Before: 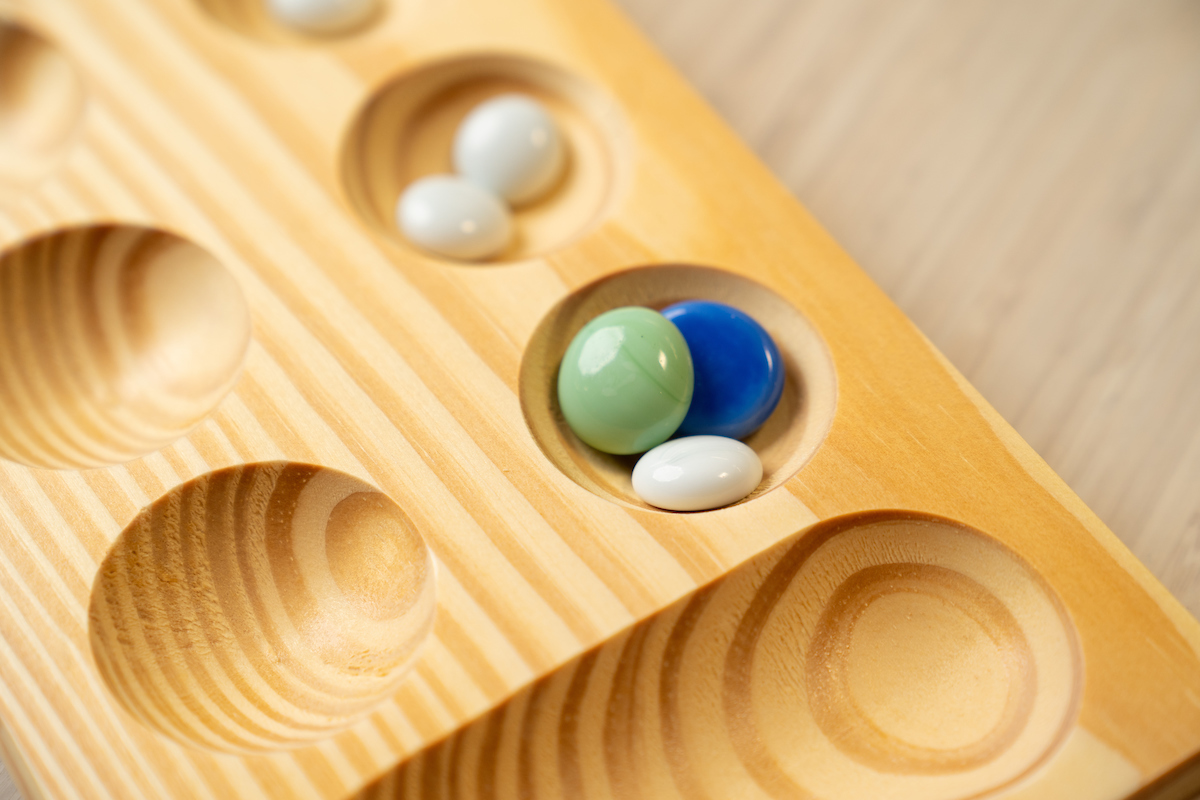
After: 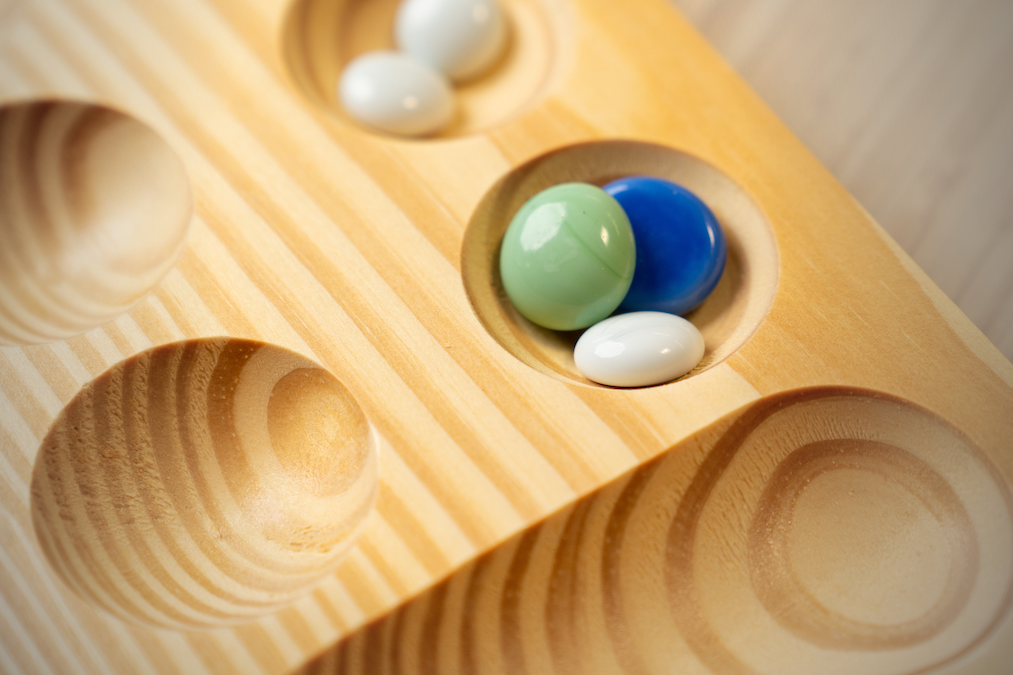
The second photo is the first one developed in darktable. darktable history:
crop and rotate: left 4.842%, top 15.51%, right 10.668%
vignetting: fall-off start 72.14%, fall-off radius 108.07%, brightness -0.713, saturation -0.488, center (-0.054, -0.359), width/height ratio 0.729
